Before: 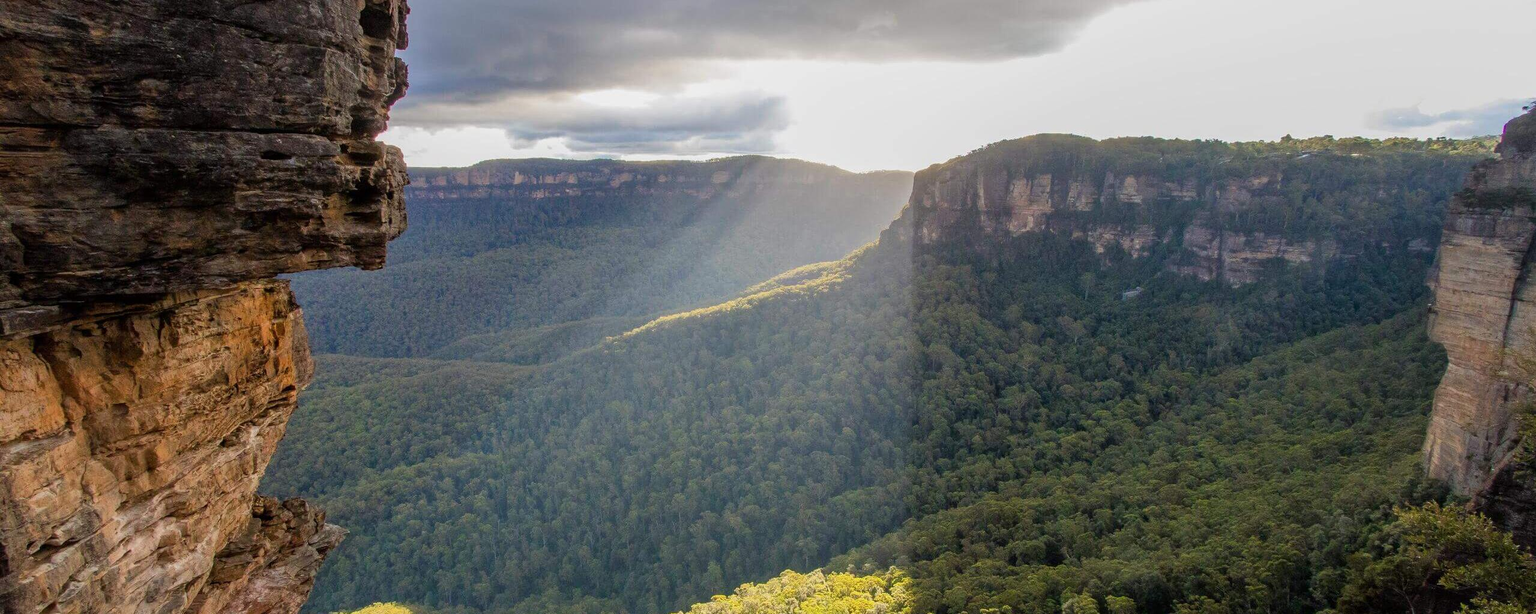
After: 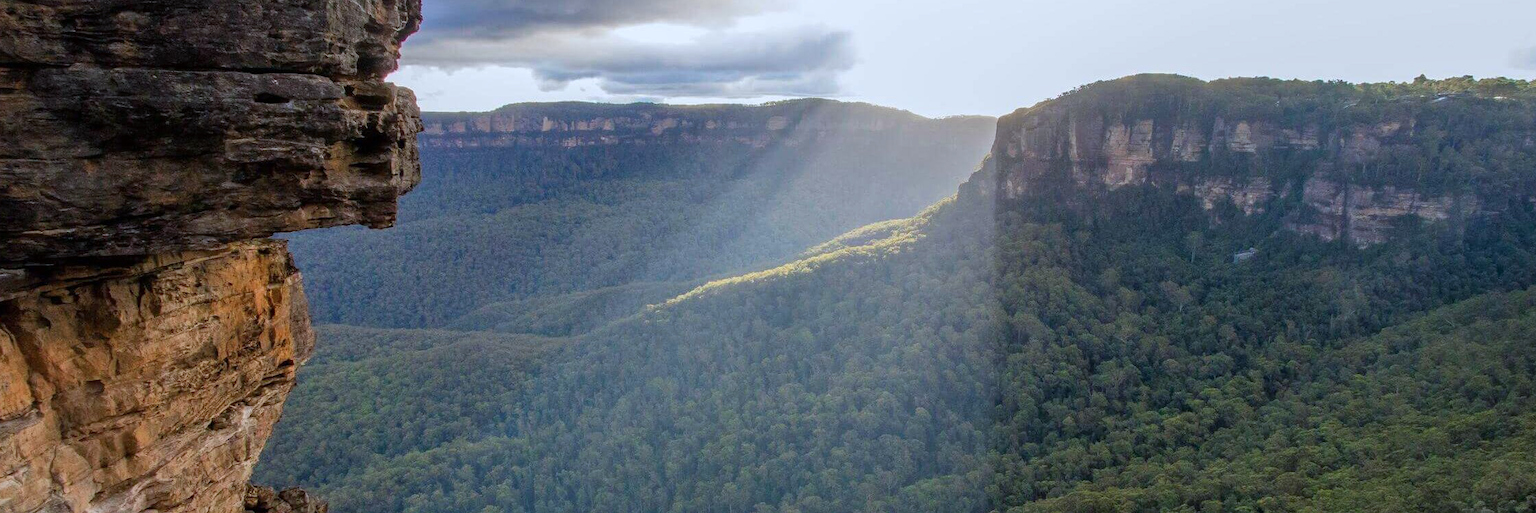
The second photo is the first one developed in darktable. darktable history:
crop and rotate: left 2.425%, top 11.305%, right 9.6%, bottom 15.08%
color calibration: x 0.367, y 0.379, temperature 4395.86 K
tone equalizer: on, module defaults
